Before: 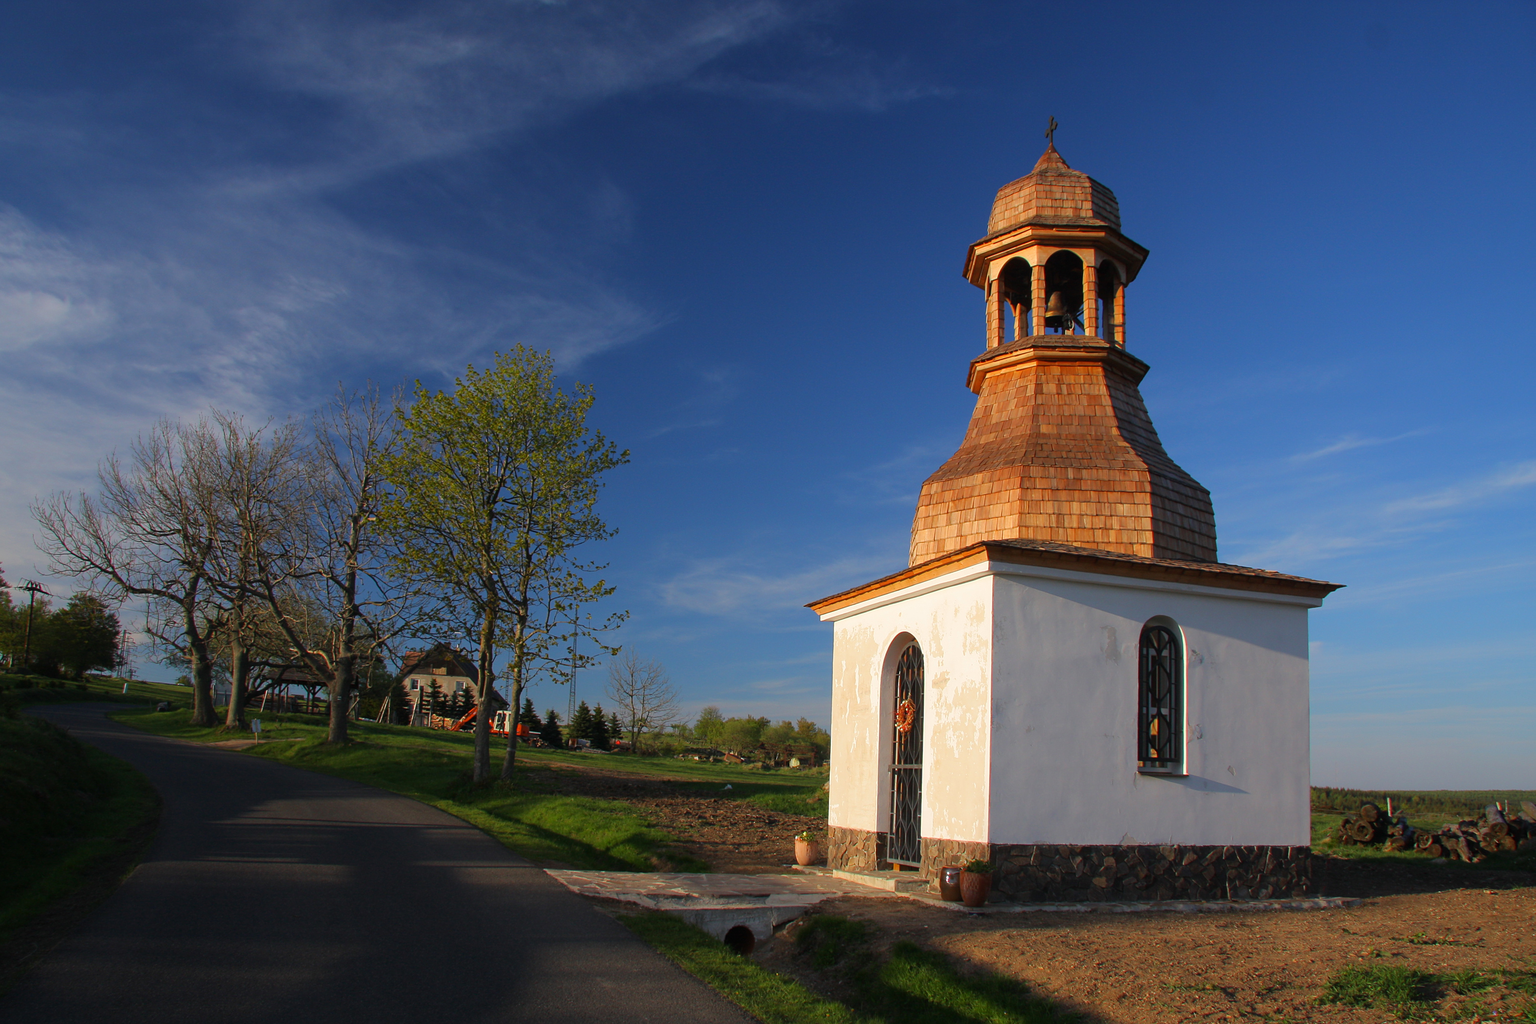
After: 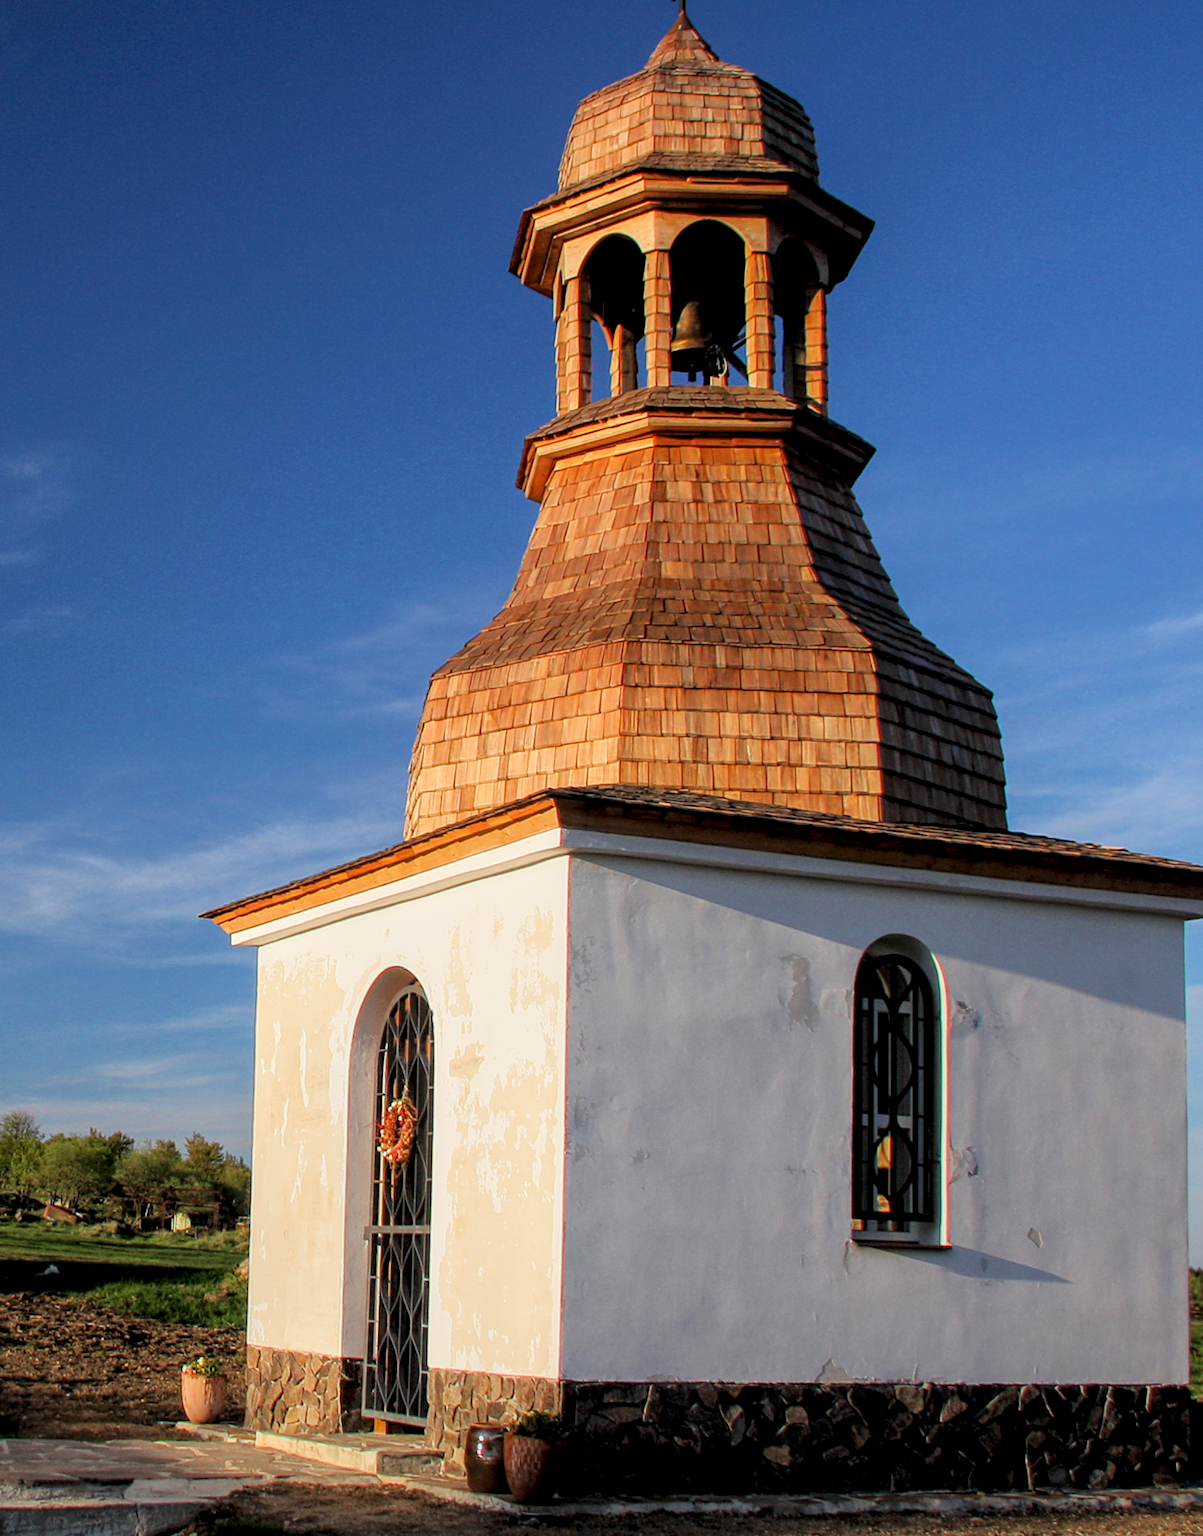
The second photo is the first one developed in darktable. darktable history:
local contrast: highlights 103%, shadows 99%, detail 199%, midtone range 0.2
crop: left 45.711%, top 13.439%, right 14.215%, bottom 9.811%
tone equalizer: -8 EV -0.428 EV, -7 EV -0.358 EV, -6 EV -0.356 EV, -5 EV -0.204 EV, -3 EV 0.242 EV, -2 EV 0.32 EV, -1 EV 0.4 EV, +0 EV 0.387 EV
filmic rgb: black relative exposure -16 EV, white relative exposure 6.89 EV, hardness 4.66, color science v6 (2022)
